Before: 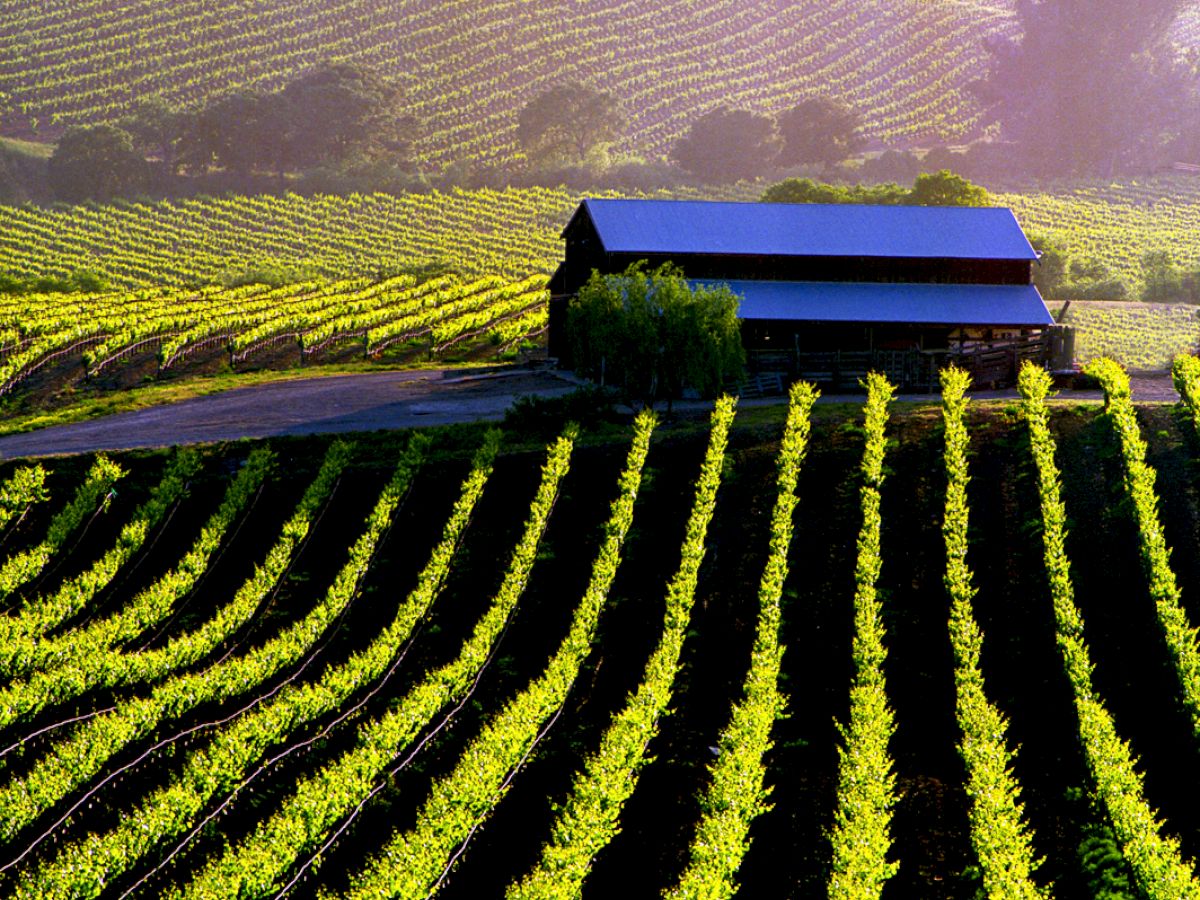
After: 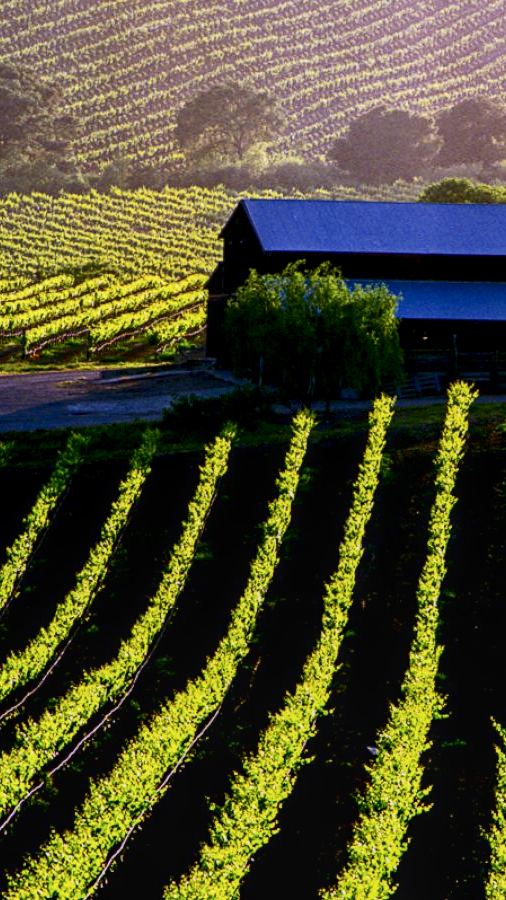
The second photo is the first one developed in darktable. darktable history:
contrast brightness saturation: contrast 0.28
local contrast: on, module defaults
tone equalizer: -8 EV 0.25 EV, -7 EV 0.417 EV, -6 EV 0.417 EV, -5 EV 0.25 EV, -3 EV -0.25 EV, -2 EV -0.417 EV, -1 EV -0.417 EV, +0 EV -0.25 EV, edges refinement/feathering 500, mask exposure compensation -1.57 EV, preserve details guided filter
crop: left 28.583%, right 29.231%
